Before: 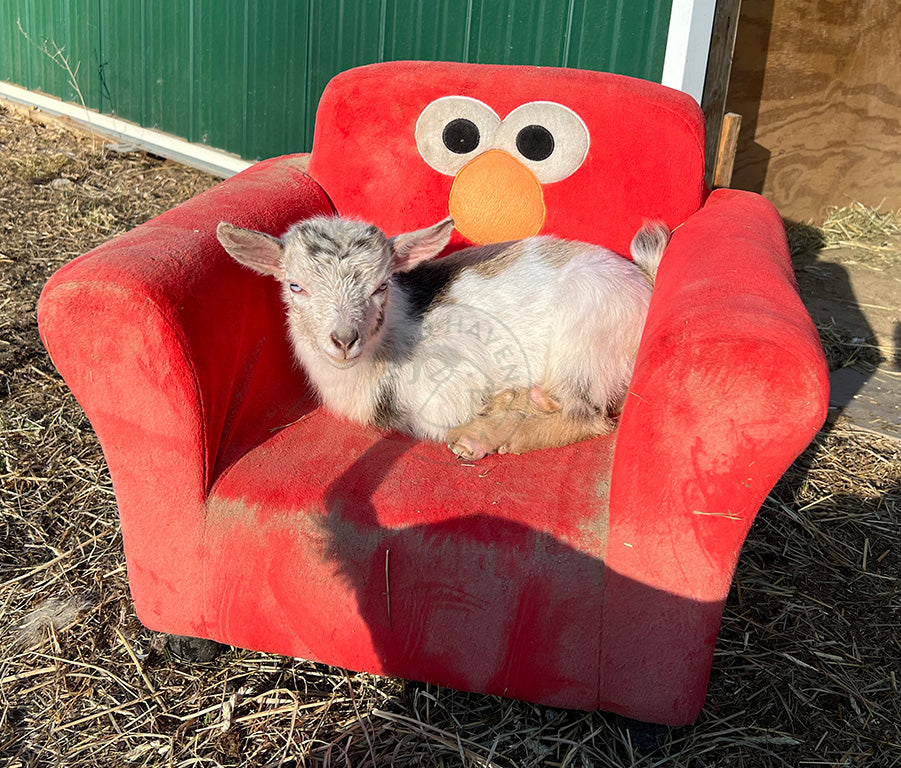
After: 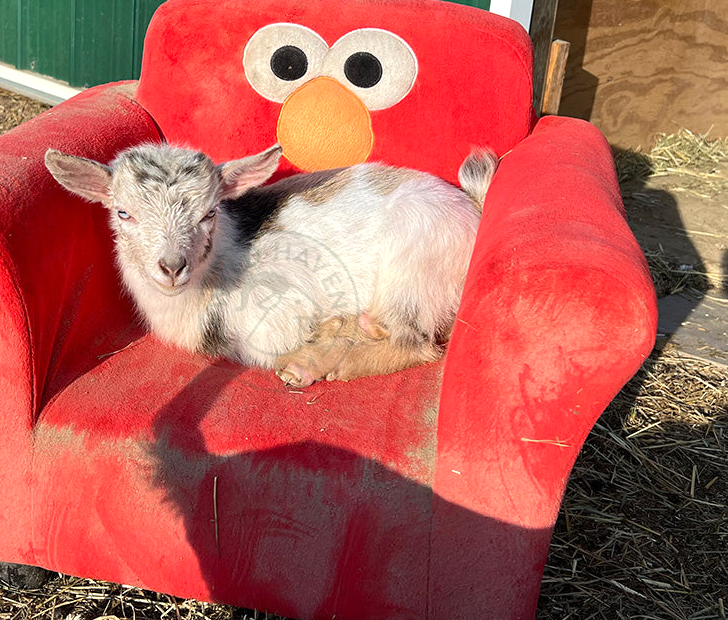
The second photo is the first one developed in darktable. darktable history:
crop: left 19.159%, top 9.58%, bottom 9.58%
exposure: exposure 0.178 EV, compensate exposure bias true, compensate highlight preservation false
